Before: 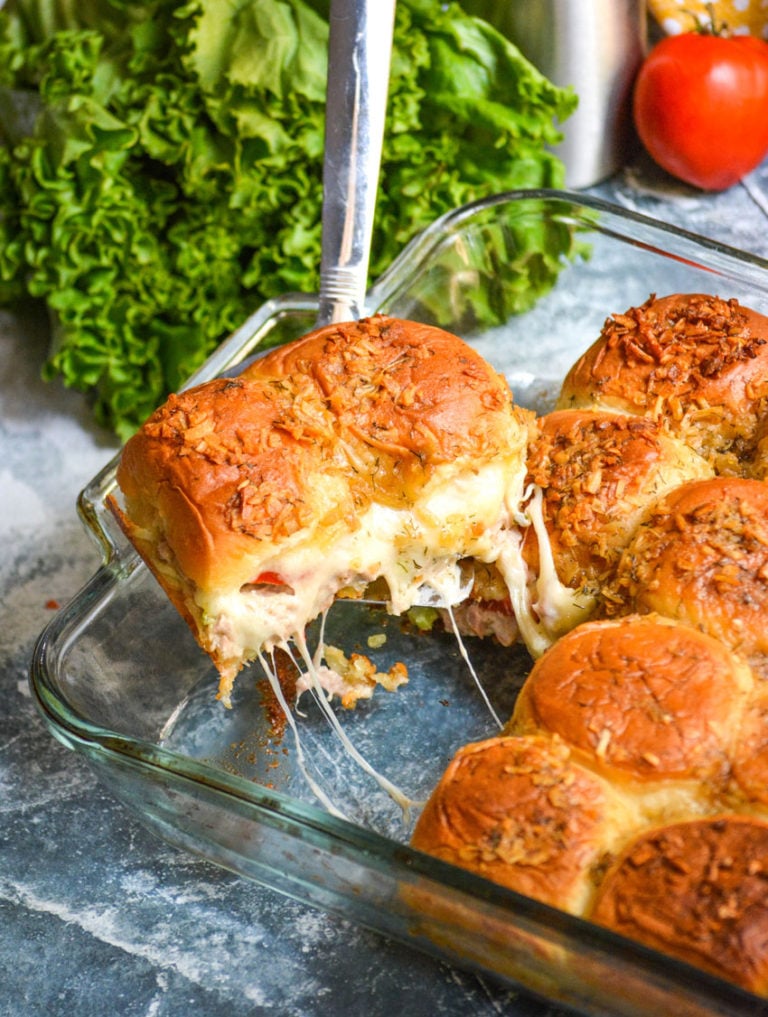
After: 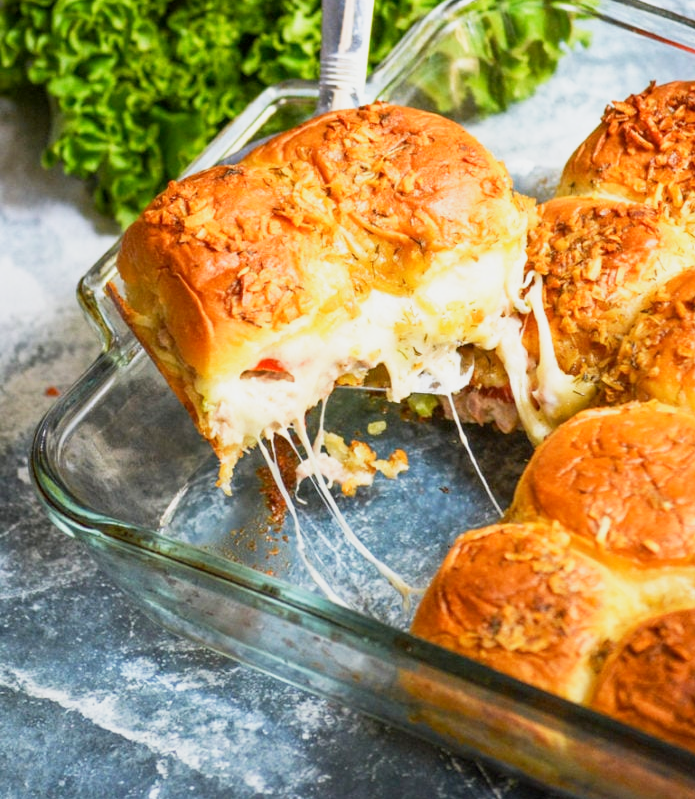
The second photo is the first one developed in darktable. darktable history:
exposure: black level correction 0.002, compensate highlight preservation false
base curve: curves: ch0 [(0, 0) (0.088, 0.125) (0.176, 0.251) (0.354, 0.501) (0.613, 0.749) (1, 0.877)], preserve colors none
crop: top 21.041%, right 9.447%, bottom 0.314%
